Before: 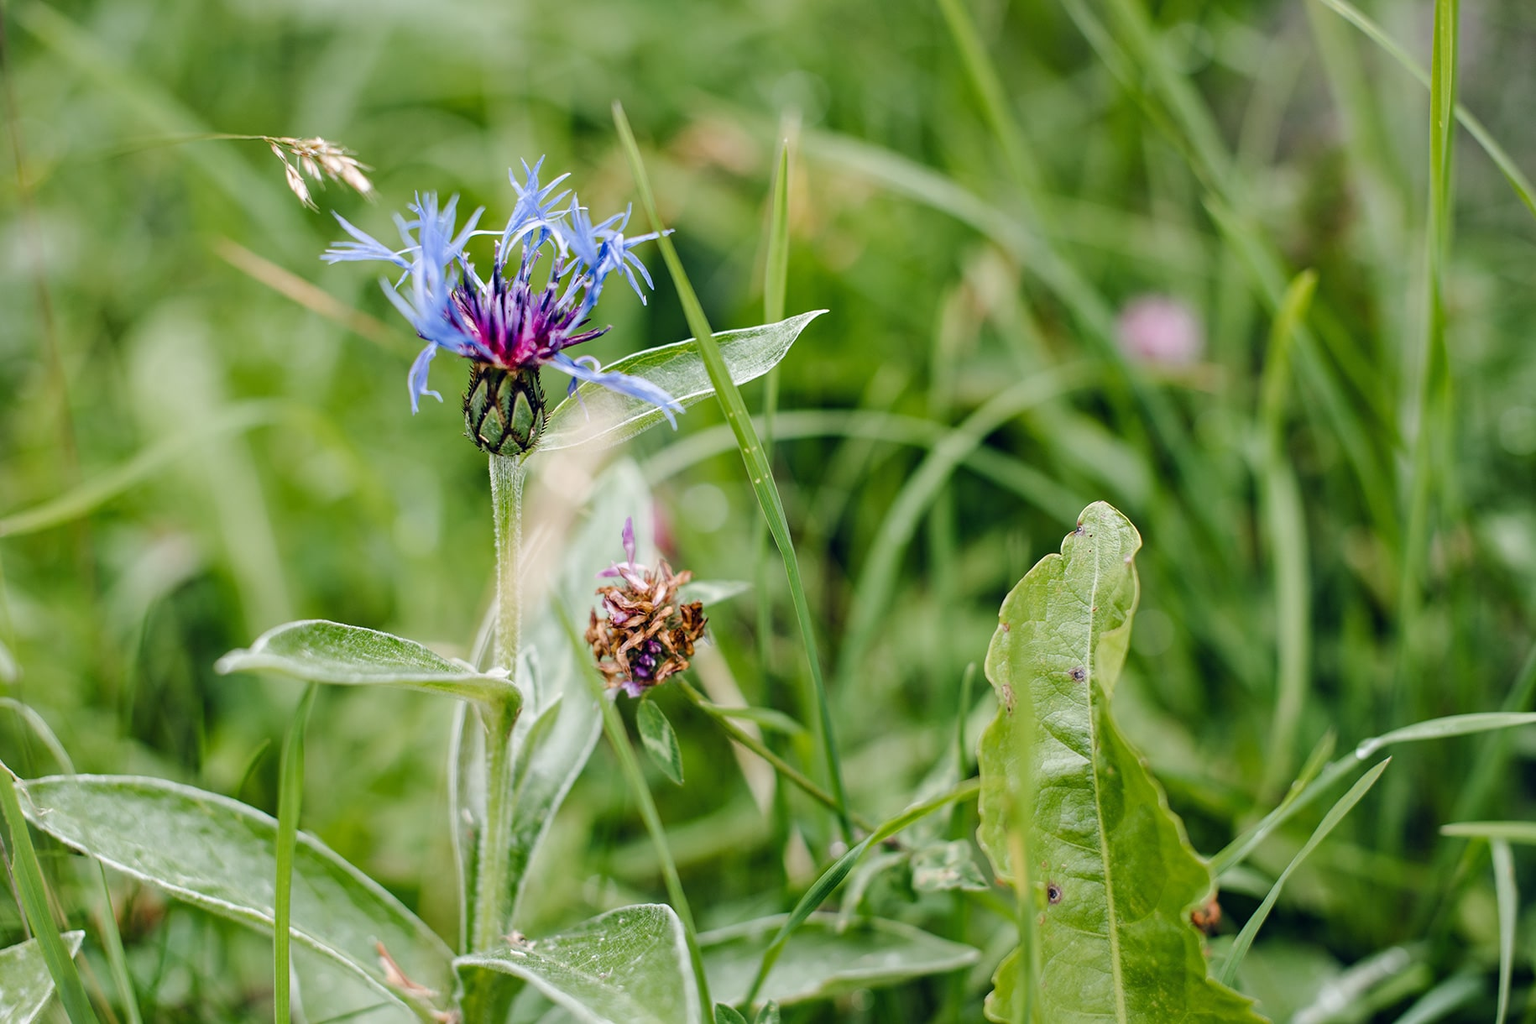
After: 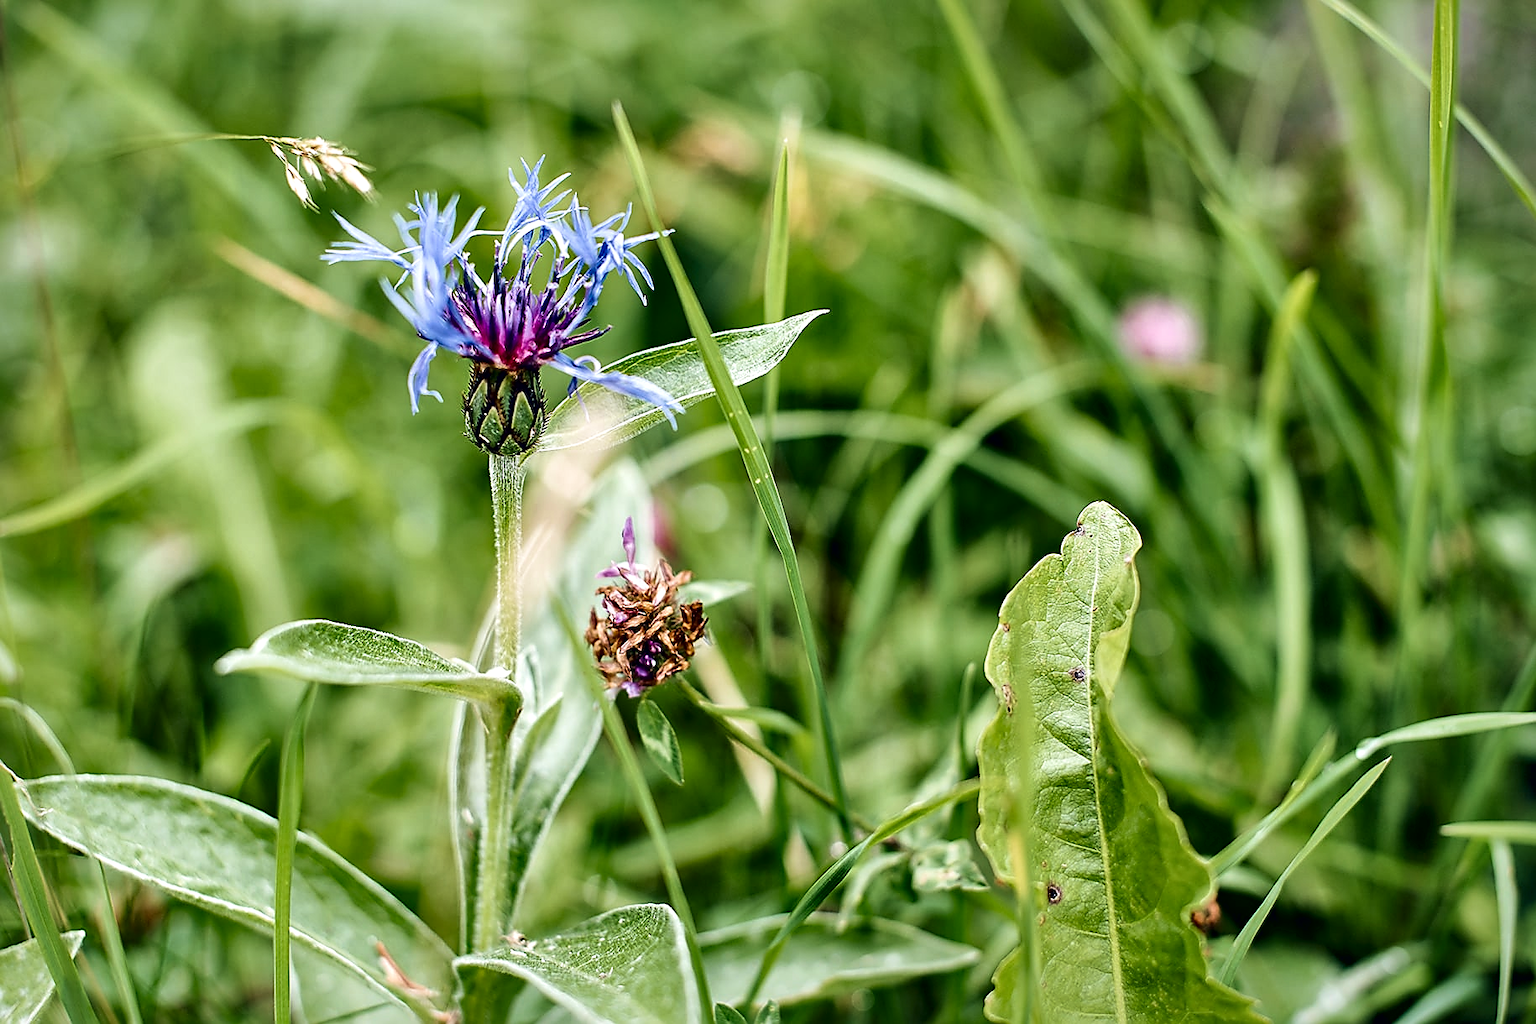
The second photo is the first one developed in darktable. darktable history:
sharpen: radius 1.4, amount 1.25, threshold 0.7
velvia: strength 30%
local contrast: mode bilateral grid, contrast 70, coarseness 75, detail 180%, midtone range 0.2
